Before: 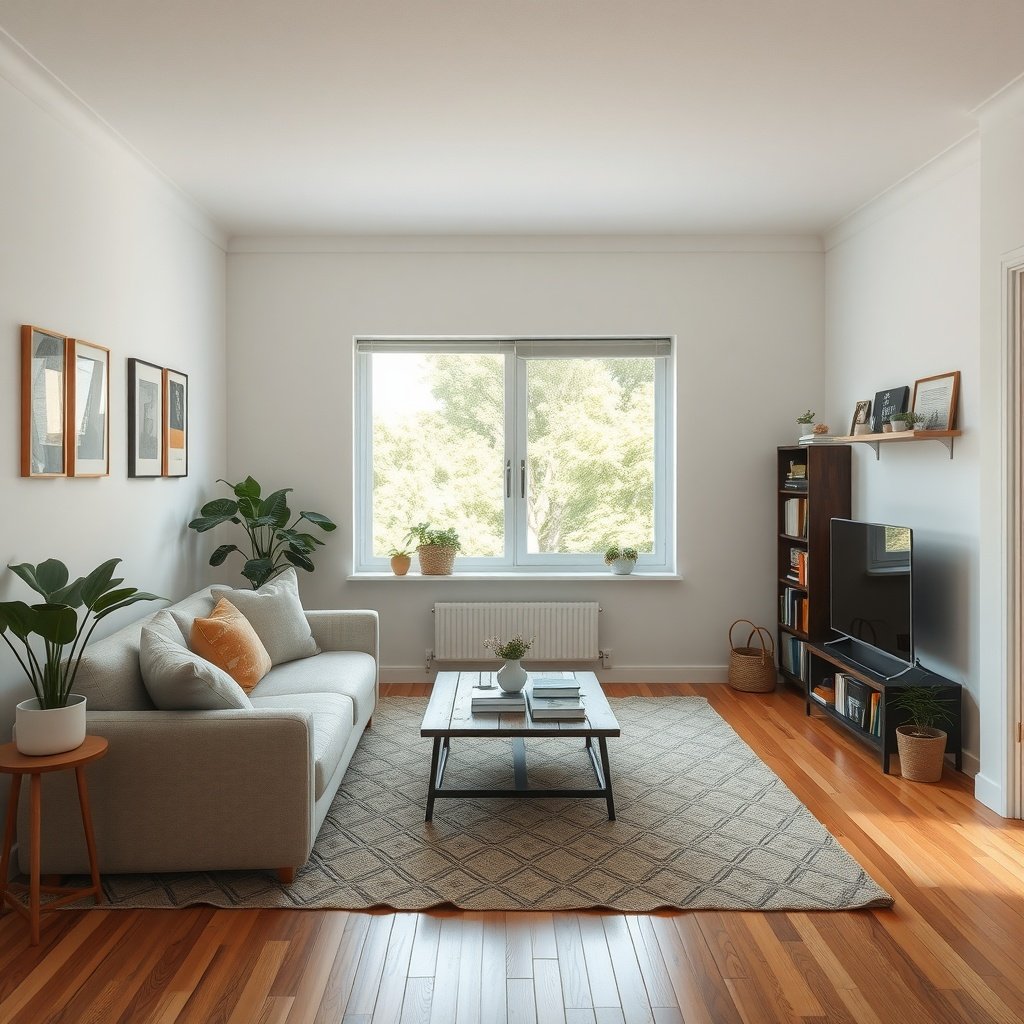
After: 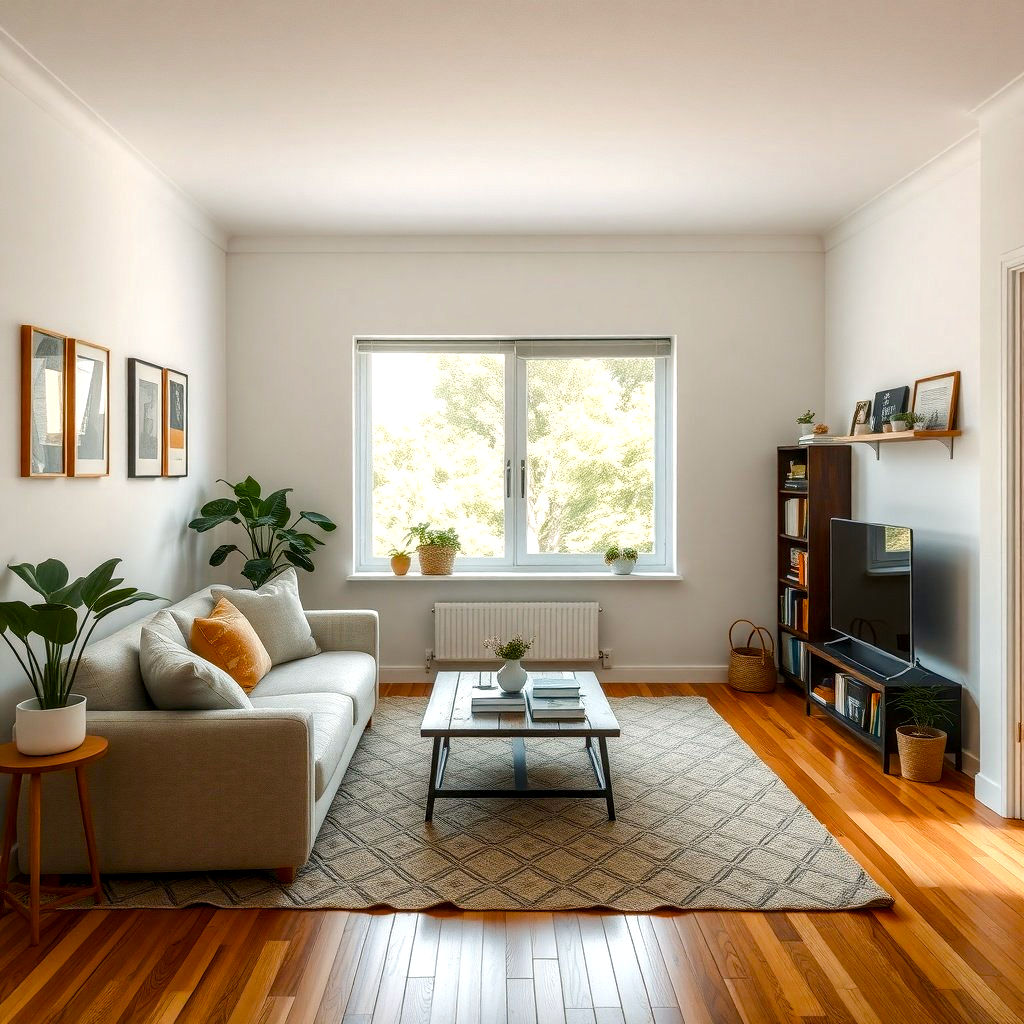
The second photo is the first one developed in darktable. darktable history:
color balance rgb: highlights gain › chroma 1.004%, highlights gain › hue 53.23°, perceptual saturation grading › global saturation 20%, perceptual saturation grading › highlights -25.664%, perceptual saturation grading › shadows 50.016%, perceptual brilliance grading › highlights 5.881%, perceptual brilliance grading › mid-tones 16.425%, perceptual brilliance grading › shadows -5.503%, global vibrance 20%
local contrast: highlights 33%, detail 135%
